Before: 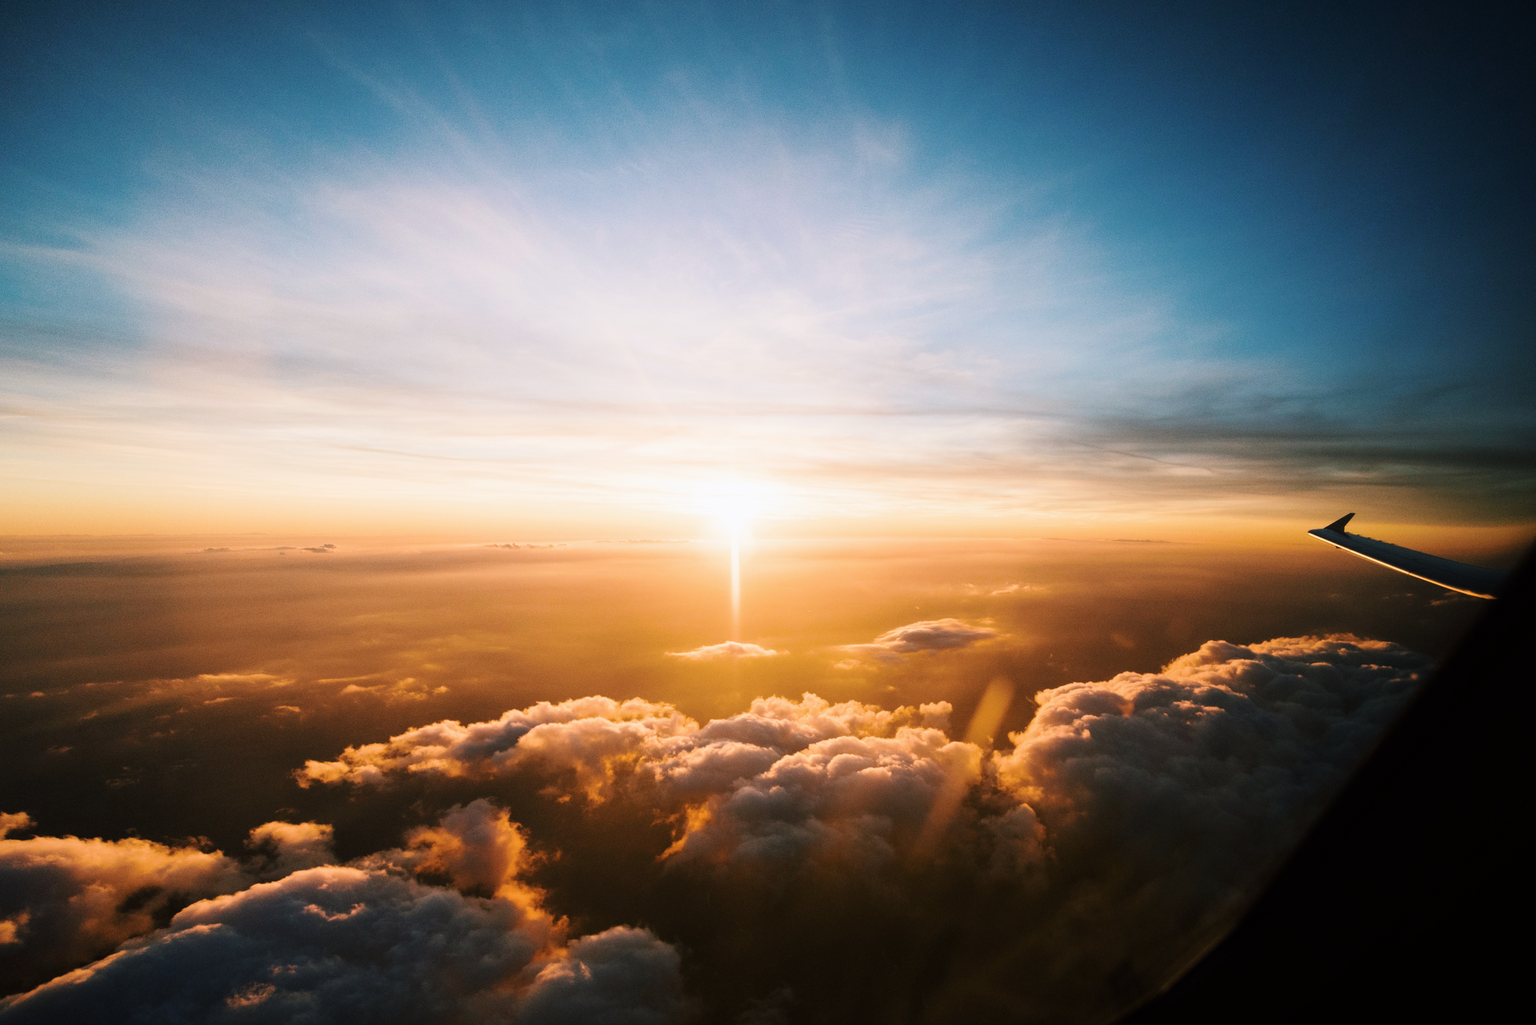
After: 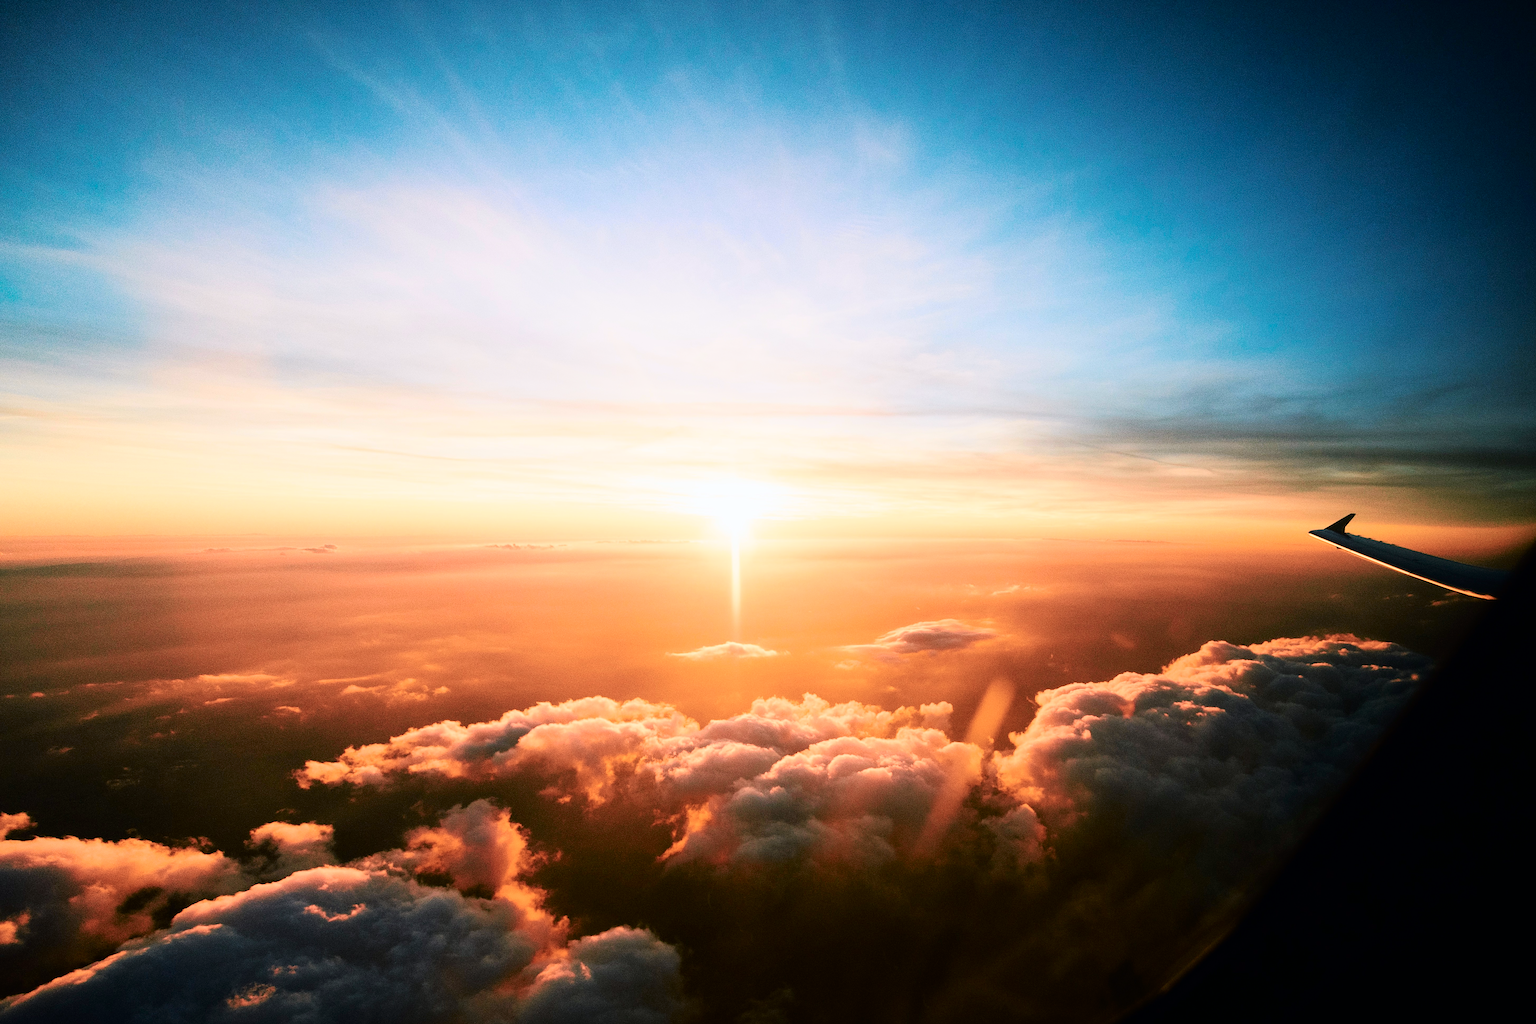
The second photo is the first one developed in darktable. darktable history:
sharpen: on, module defaults
tone curve: curves: ch0 [(0, 0) (0.051, 0.027) (0.096, 0.071) (0.219, 0.248) (0.428, 0.52) (0.596, 0.713) (0.727, 0.823) (0.859, 0.924) (1, 1)]; ch1 [(0, 0) (0.1, 0.038) (0.318, 0.221) (0.413, 0.325) (0.443, 0.412) (0.483, 0.474) (0.503, 0.501) (0.516, 0.515) (0.548, 0.575) (0.561, 0.596) (0.594, 0.647) (0.666, 0.701) (1, 1)]; ch2 [(0, 0) (0.453, 0.435) (0.479, 0.476) (0.504, 0.5) (0.52, 0.526) (0.557, 0.585) (0.583, 0.608) (0.824, 0.815) (1, 1)], color space Lab, independent channels, preserve colors none
